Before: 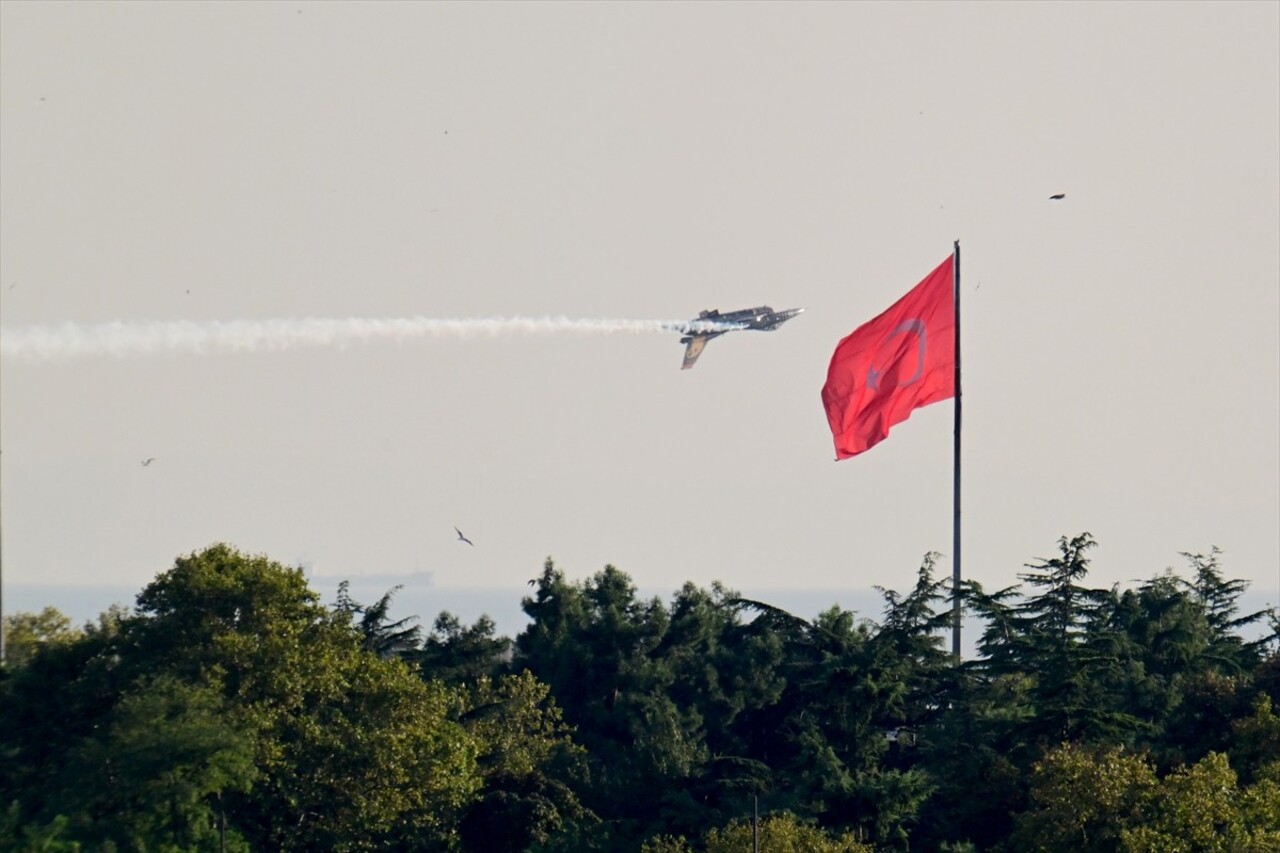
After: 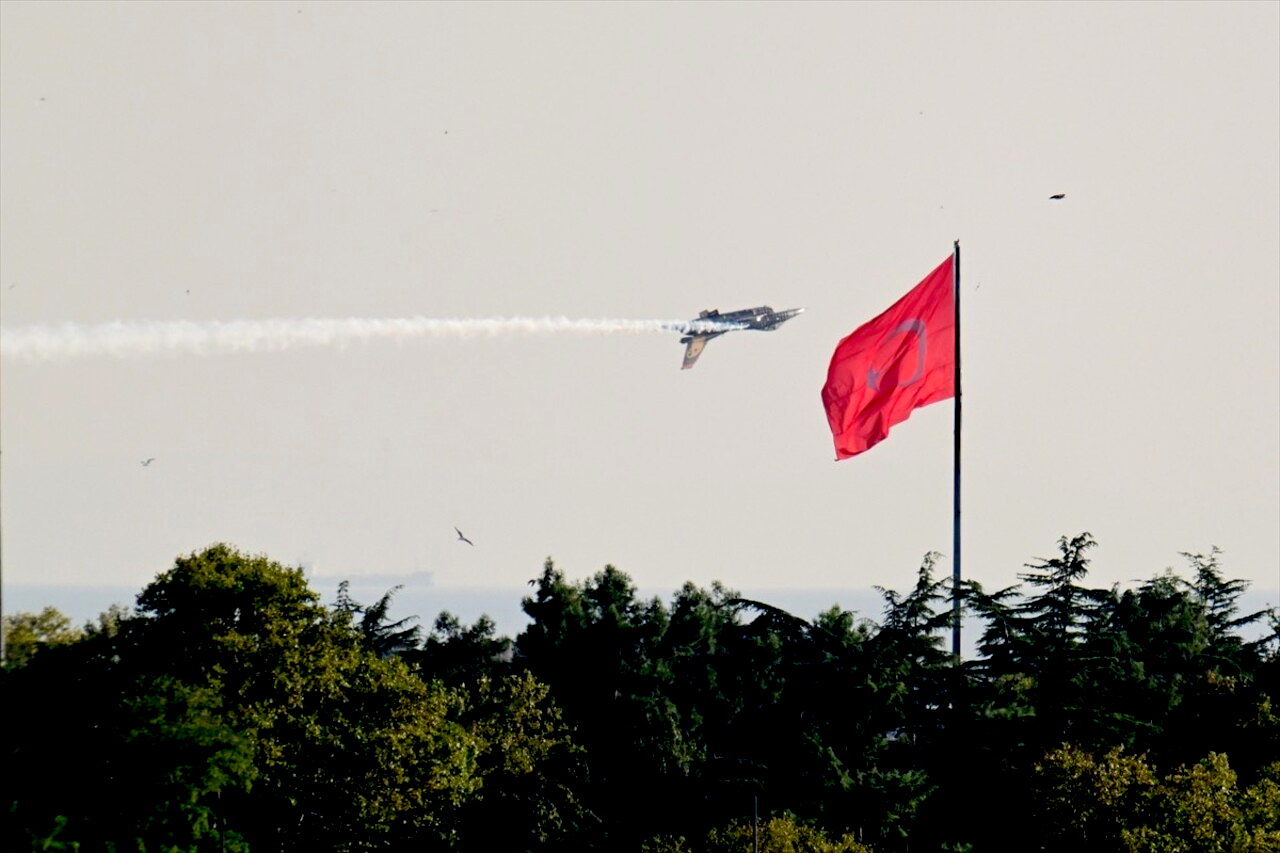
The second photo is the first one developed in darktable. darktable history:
exposure: black level correction 0.027, exposure 0.186 EV, compensate highlight preservation false
